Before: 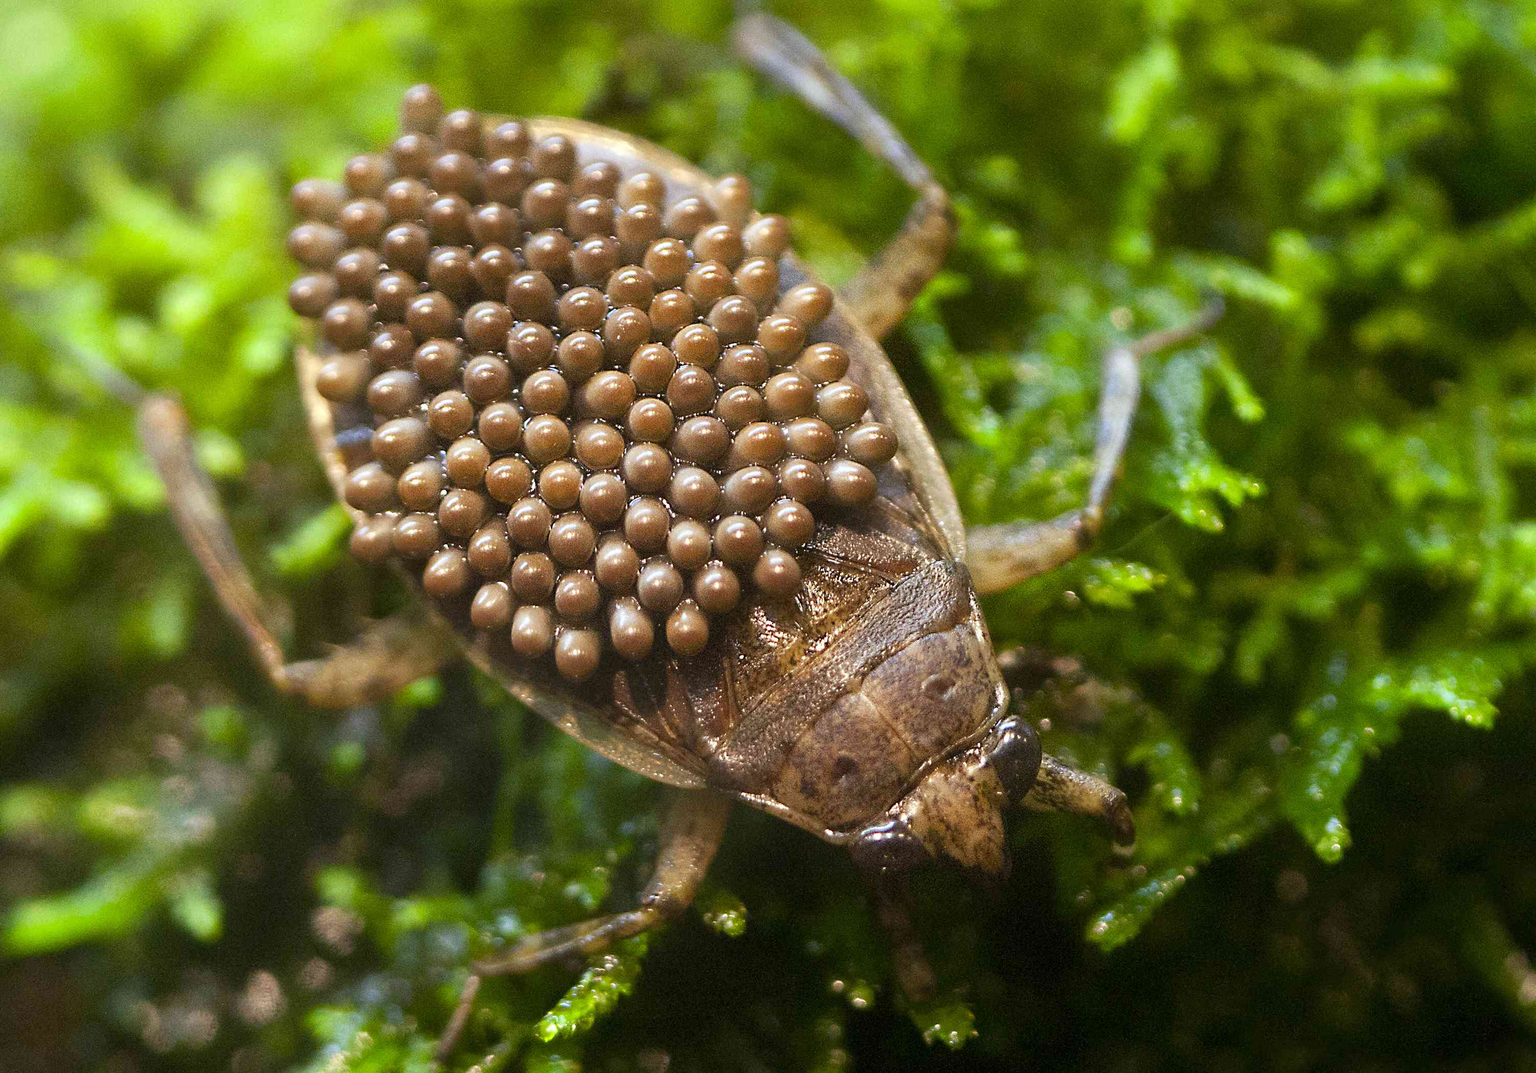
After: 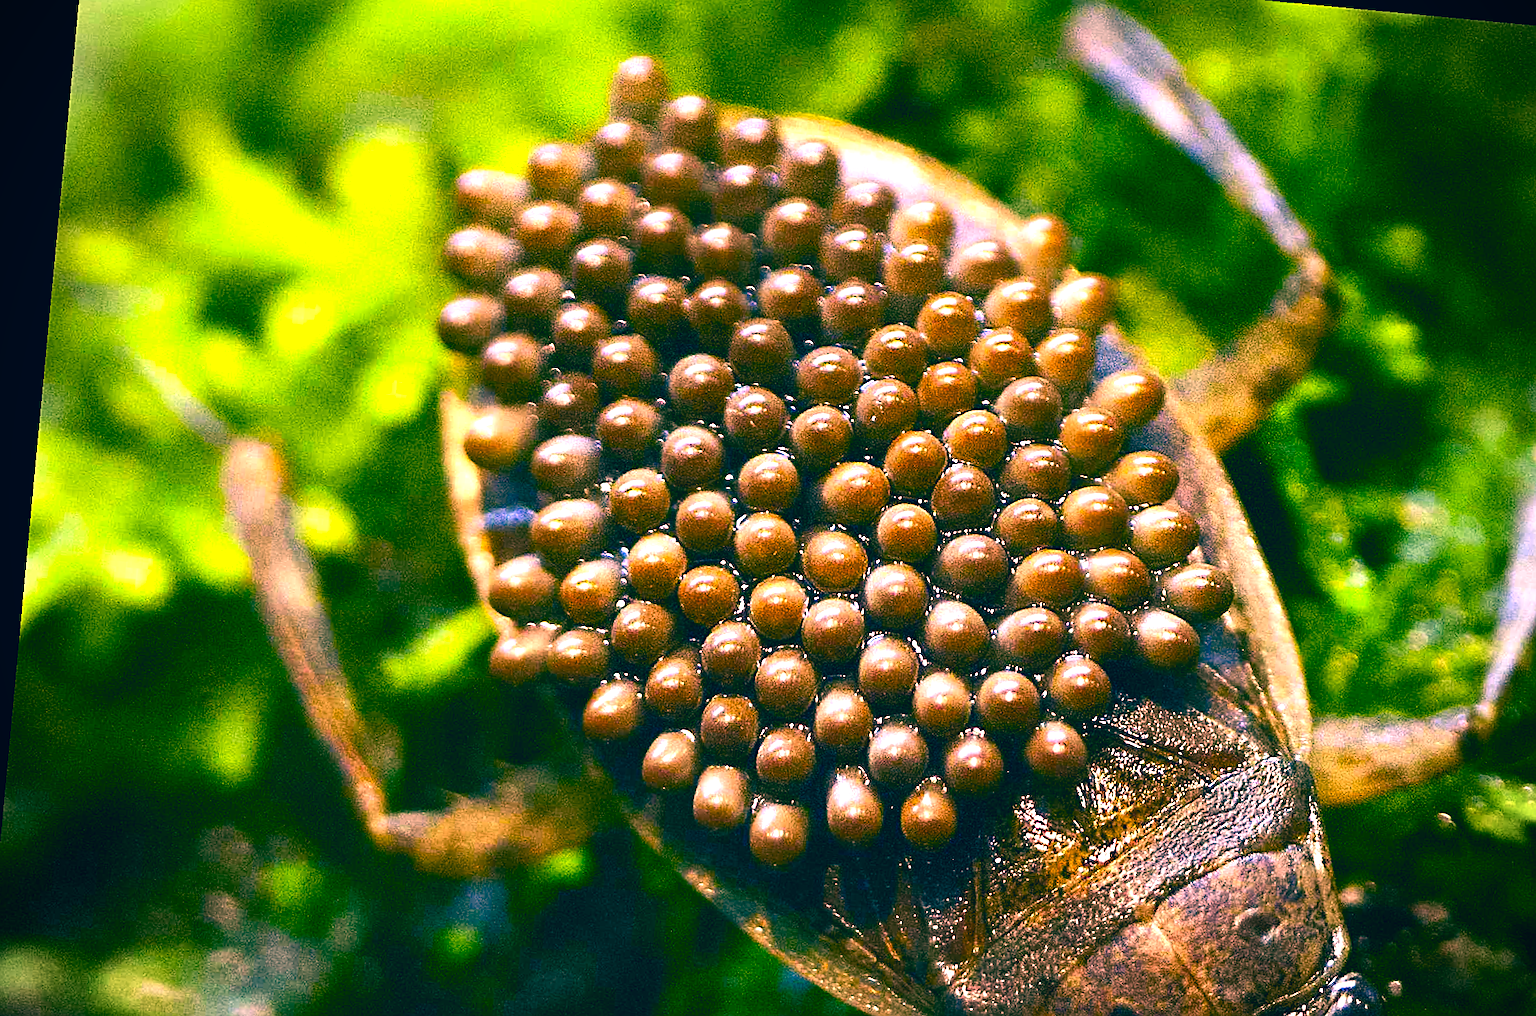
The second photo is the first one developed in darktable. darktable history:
exposure: exposure 0.497 EV, compensate exposure bias true, compensate highlight preservation false
crop and rotate: angle -5.35°, left 2.032%, top 6.745%, right 27.67%, bottom 30.677%
color correction: highlights a* 16.28, highlights b* 0.236, shadows a* -14.76, shadows b* -14.52, saturation 1.55
sharpen: on, module defaults
color balance rgb: shadows lift › luminance -28.888%, shadows lift › chroma 10.048%, shadows lift › hue 230.08°, perceptual saturation grading › global saturation 20%, perceptual saturation grading › highlights -25.419%, perceptual saturation grading › shadows 50.027%, perceptual brilliance grading › highlights 4.258%, perceptual brilliance grading › mid-tones -19.022%, perceptual brilliance grading › shadows -42.036%, global vibrance 30.433%, contrast 9.442%
vignetting: on, module defaults
